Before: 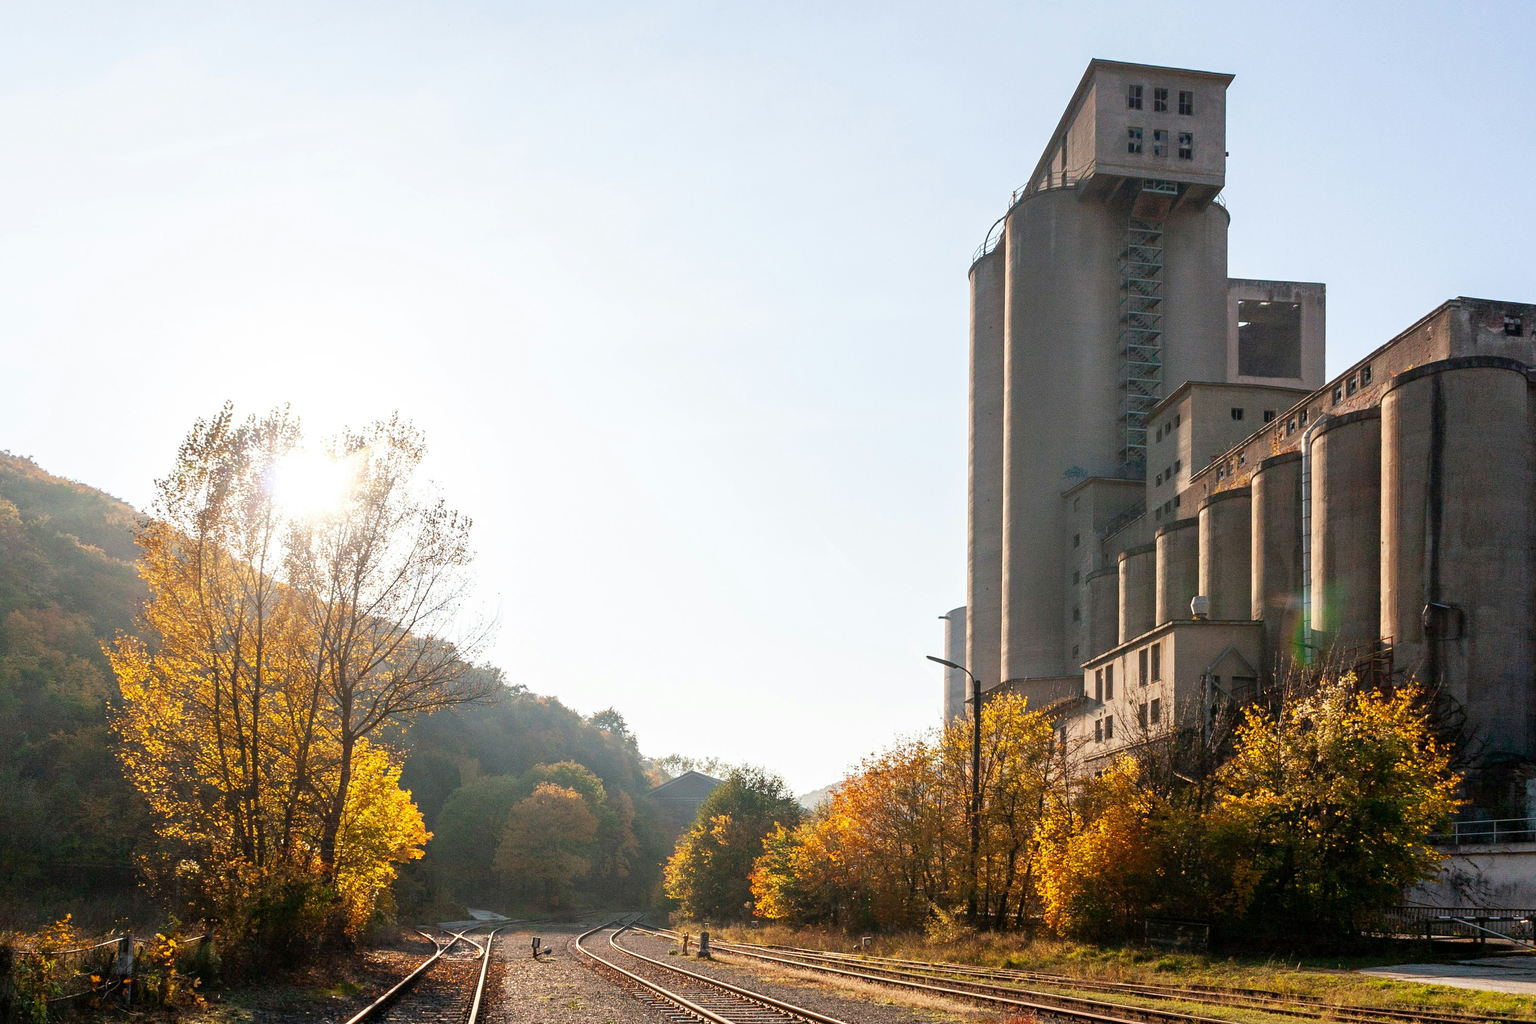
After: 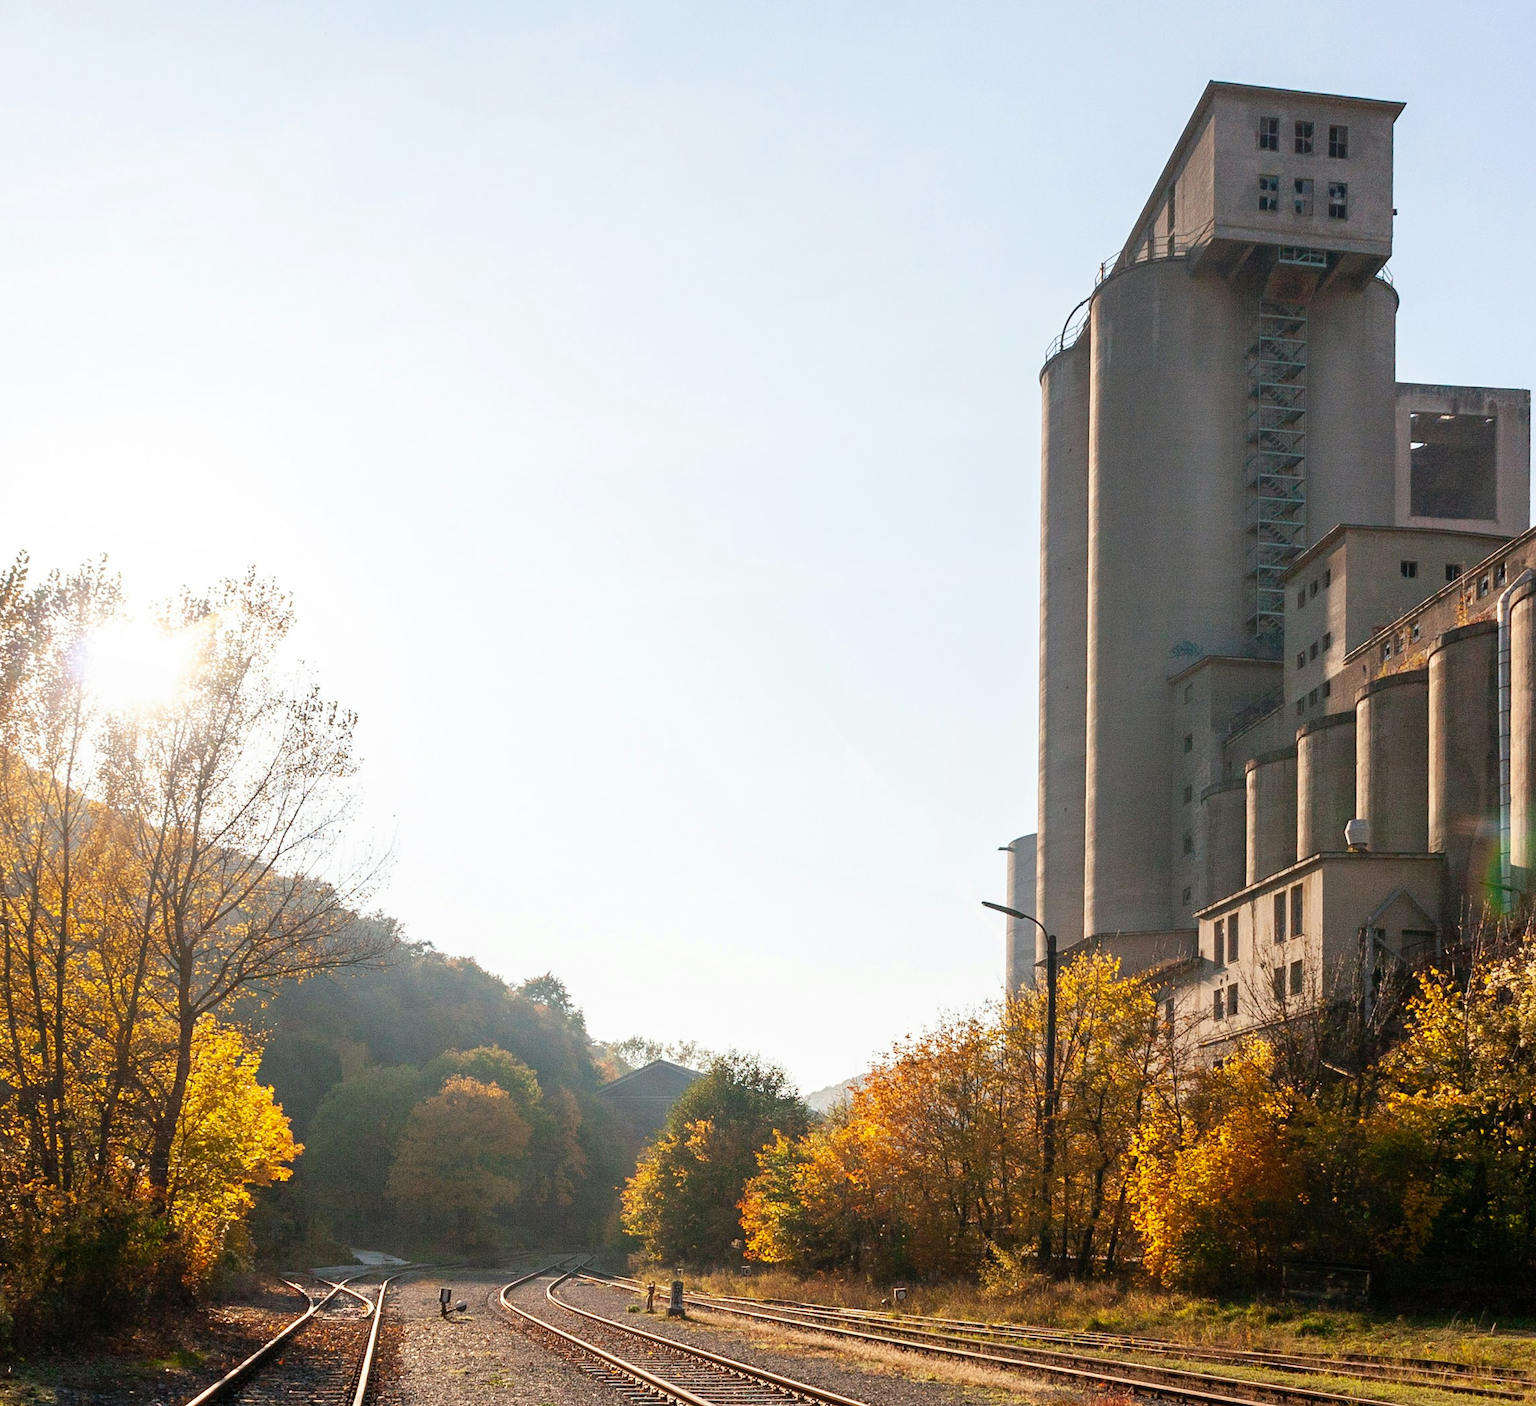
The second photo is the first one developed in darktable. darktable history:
crop: left 13.82%, top 0%, right 13.403%
local contrast: mode bilateral grid, contrast 99, coarseness 99, detail 91%, midtone range 0.2
